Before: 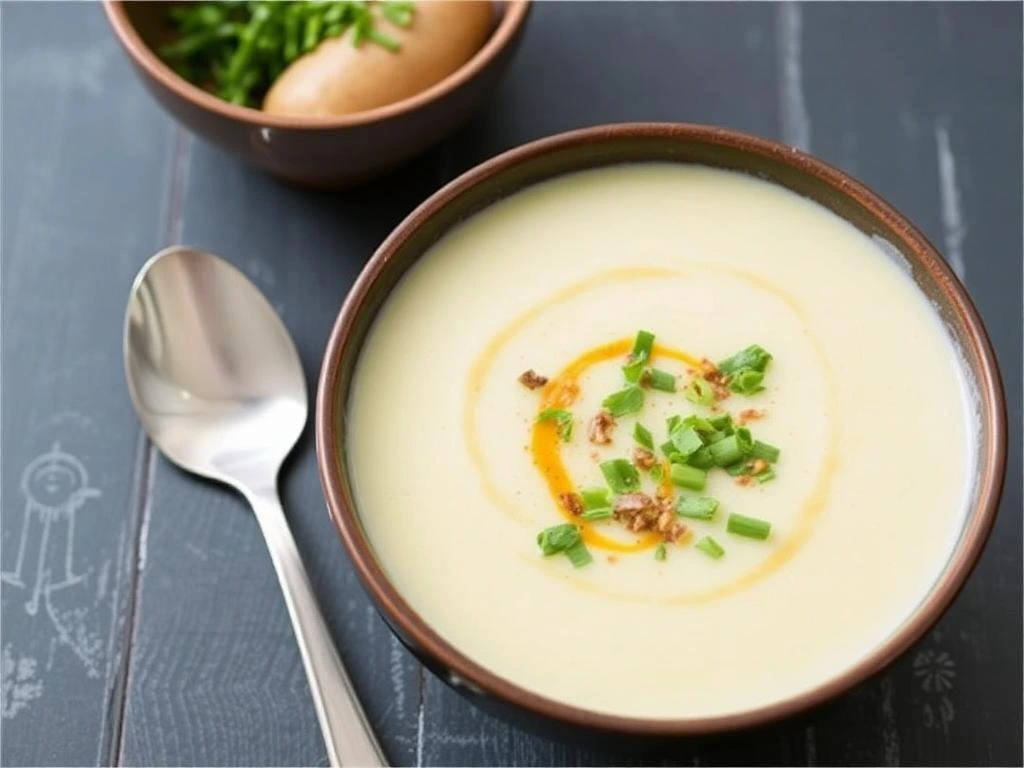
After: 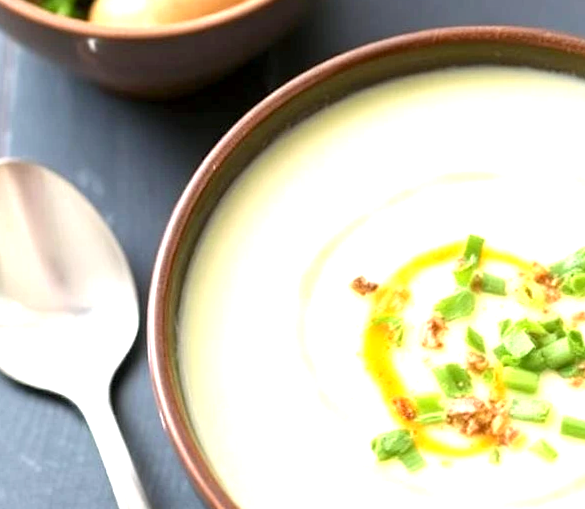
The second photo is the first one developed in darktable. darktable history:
crop: left 16.202%, top 11.208%, right 26.045%, bottom 20.557%
exposure: black level correction 0.001, exposure 1.116 EV, compensate highlight preservation false
rotate and perspective: rotation -1°, crop left 0.011, crop right 0.989, crop top 0.025, crop bottom 0.975
local contrast: mode bilateral grid, contrast 100, coarseness 100, detail 94%, midtone range 0.2
